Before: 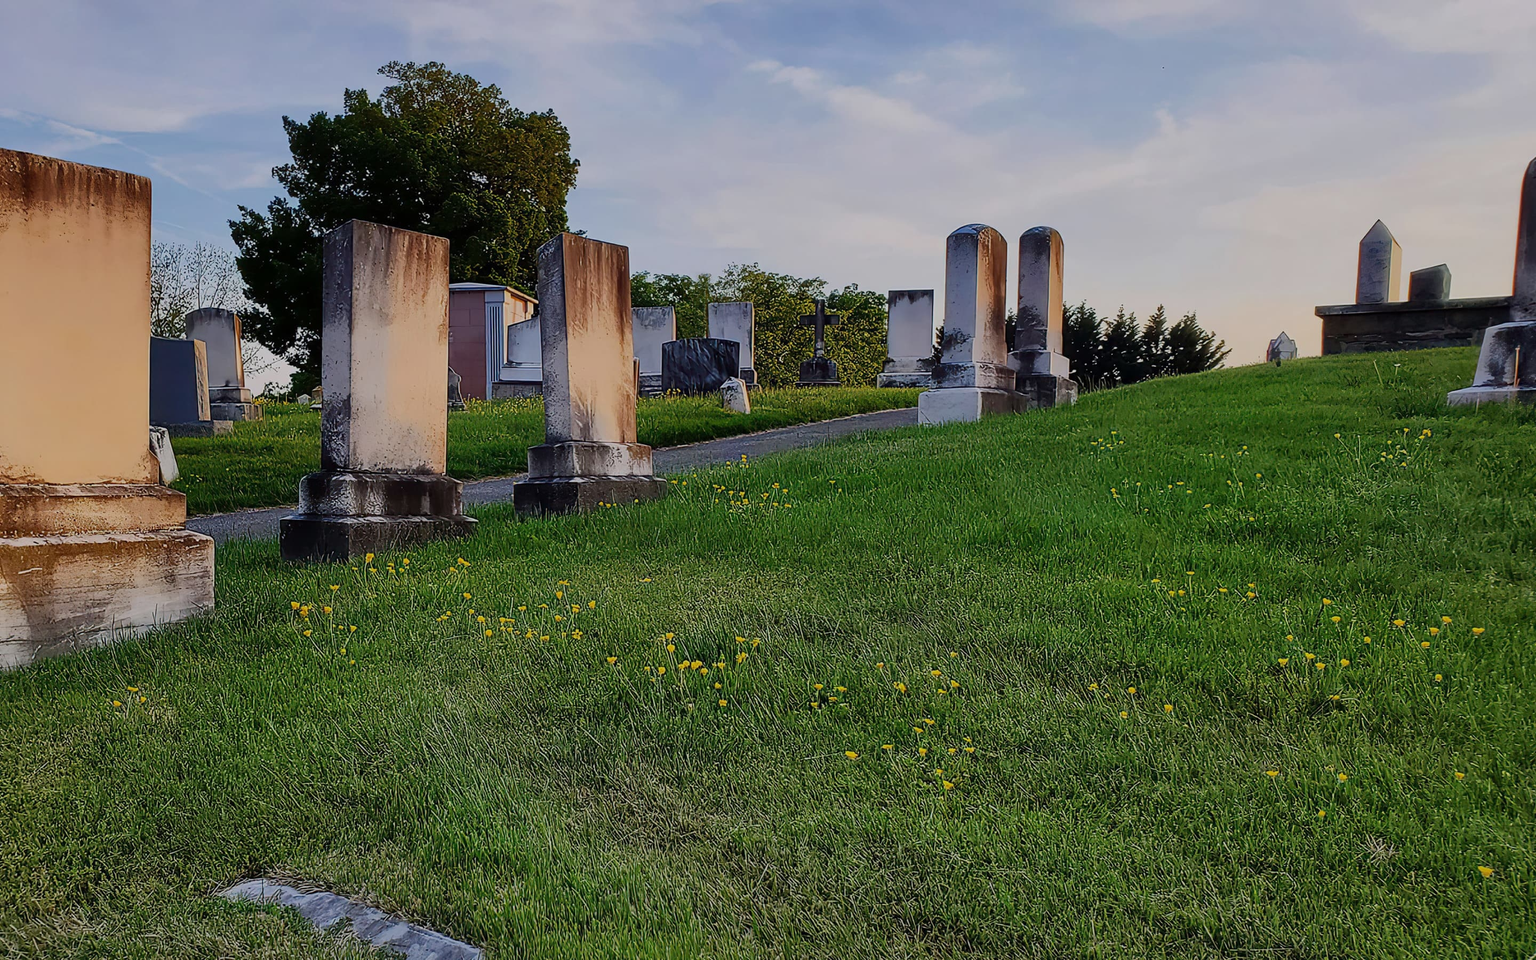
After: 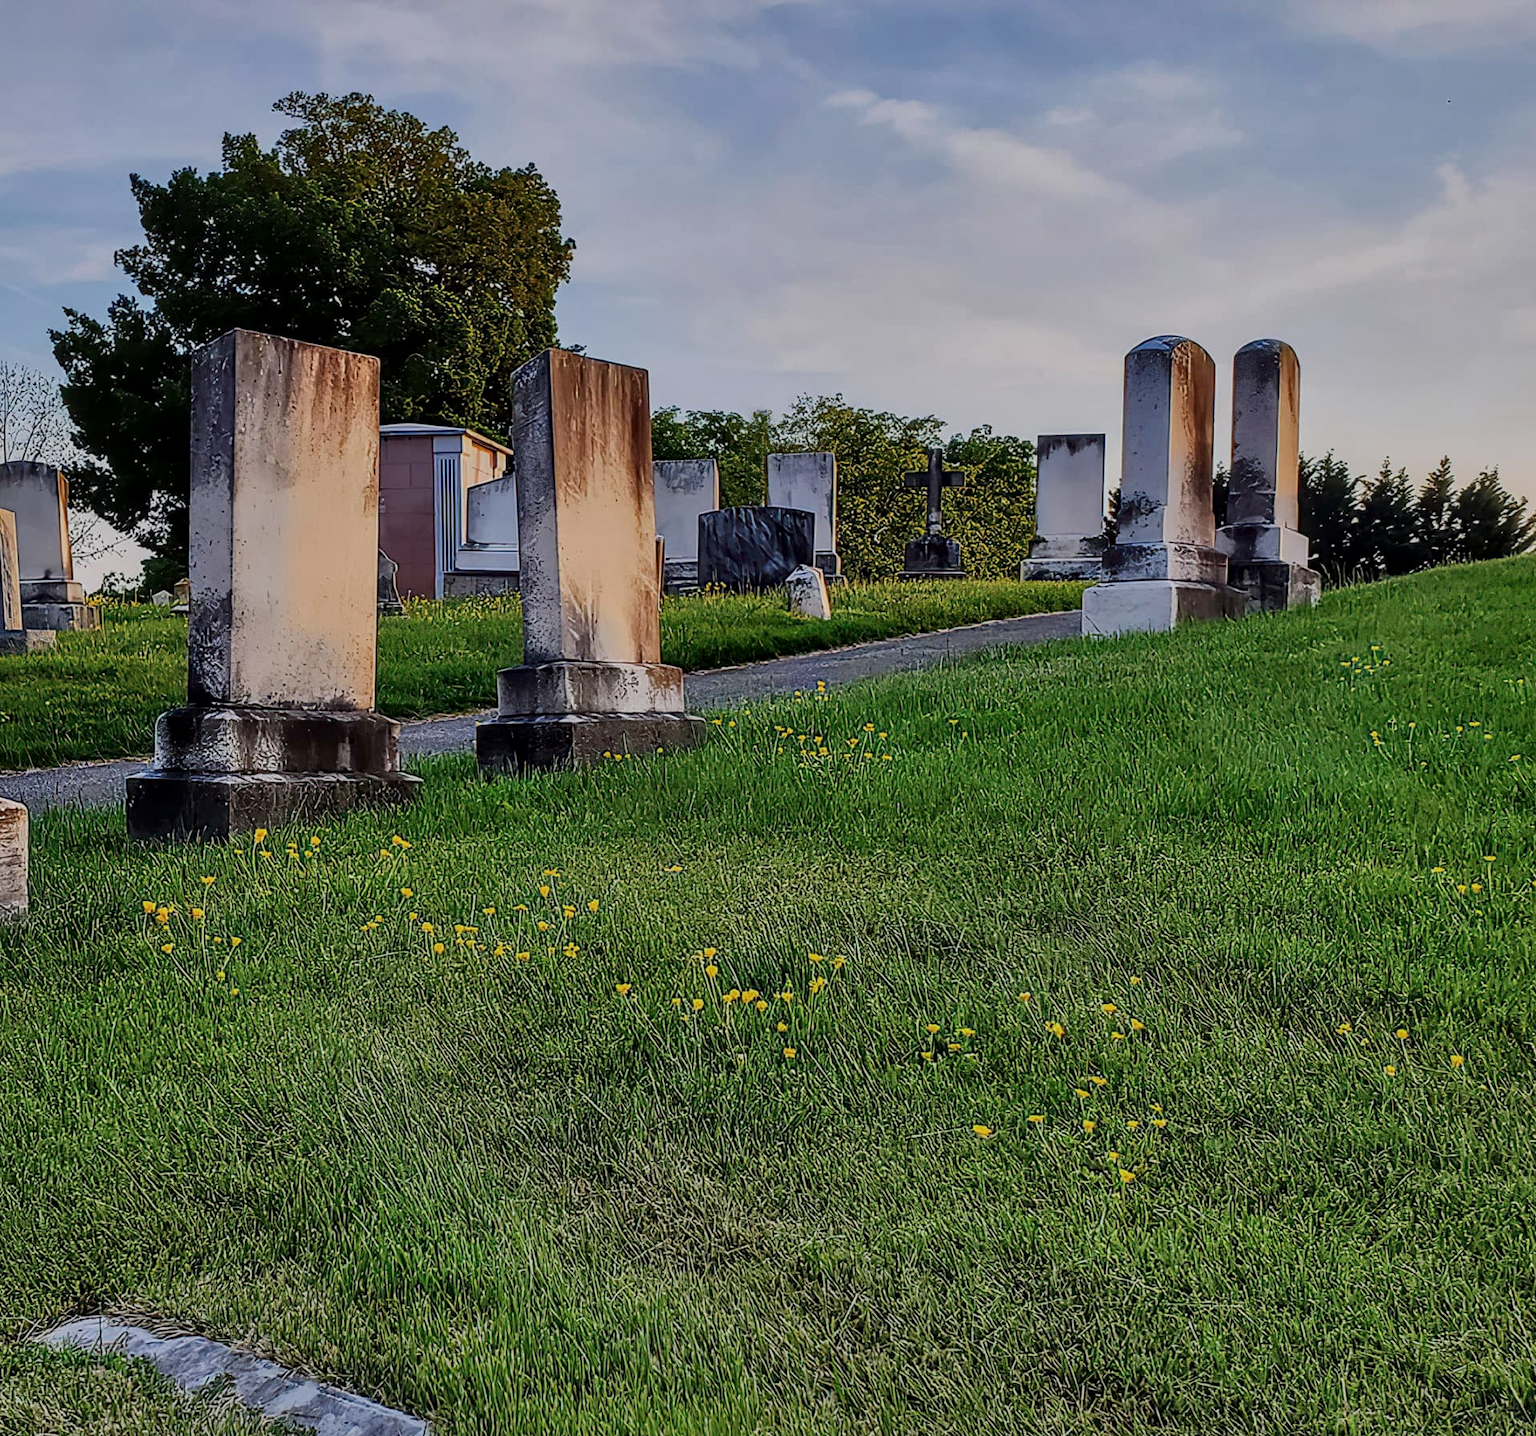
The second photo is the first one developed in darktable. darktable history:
crop and rotate: left 12.761%, right 20.447%
shadows and highlights: highlights color adjustment 49.89%, low approximation 0.01, soften with gaussian
local contrast: on, module defaults
